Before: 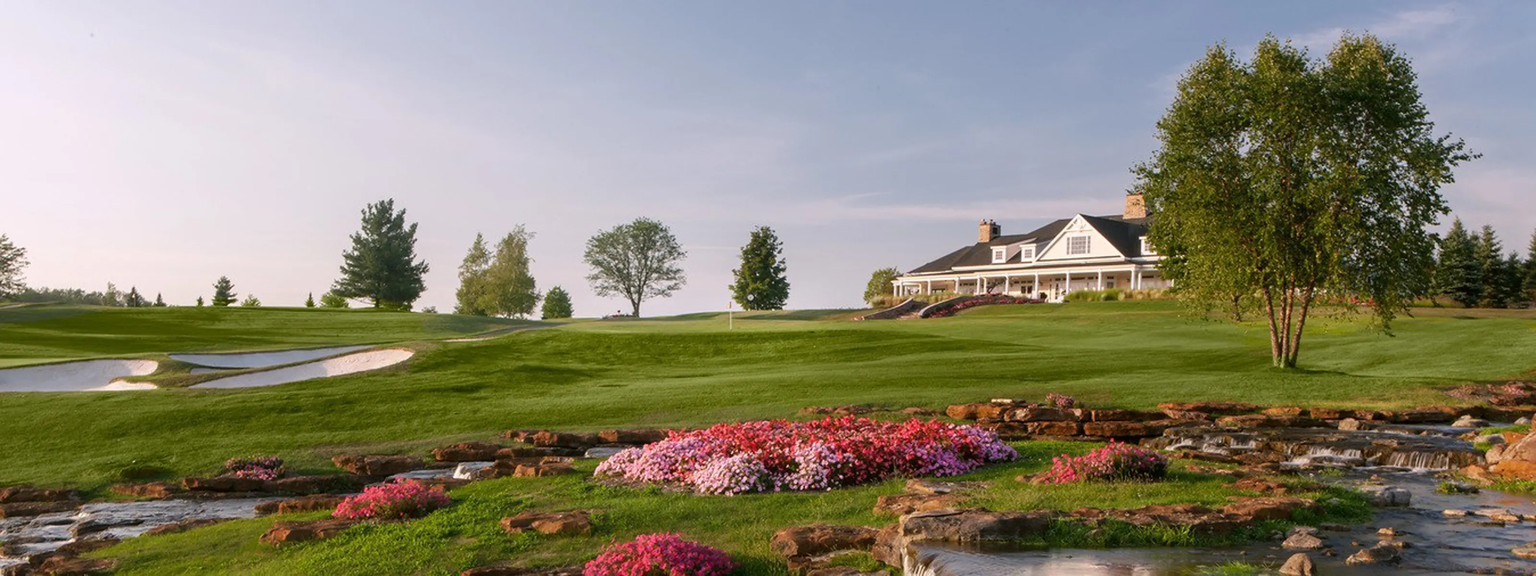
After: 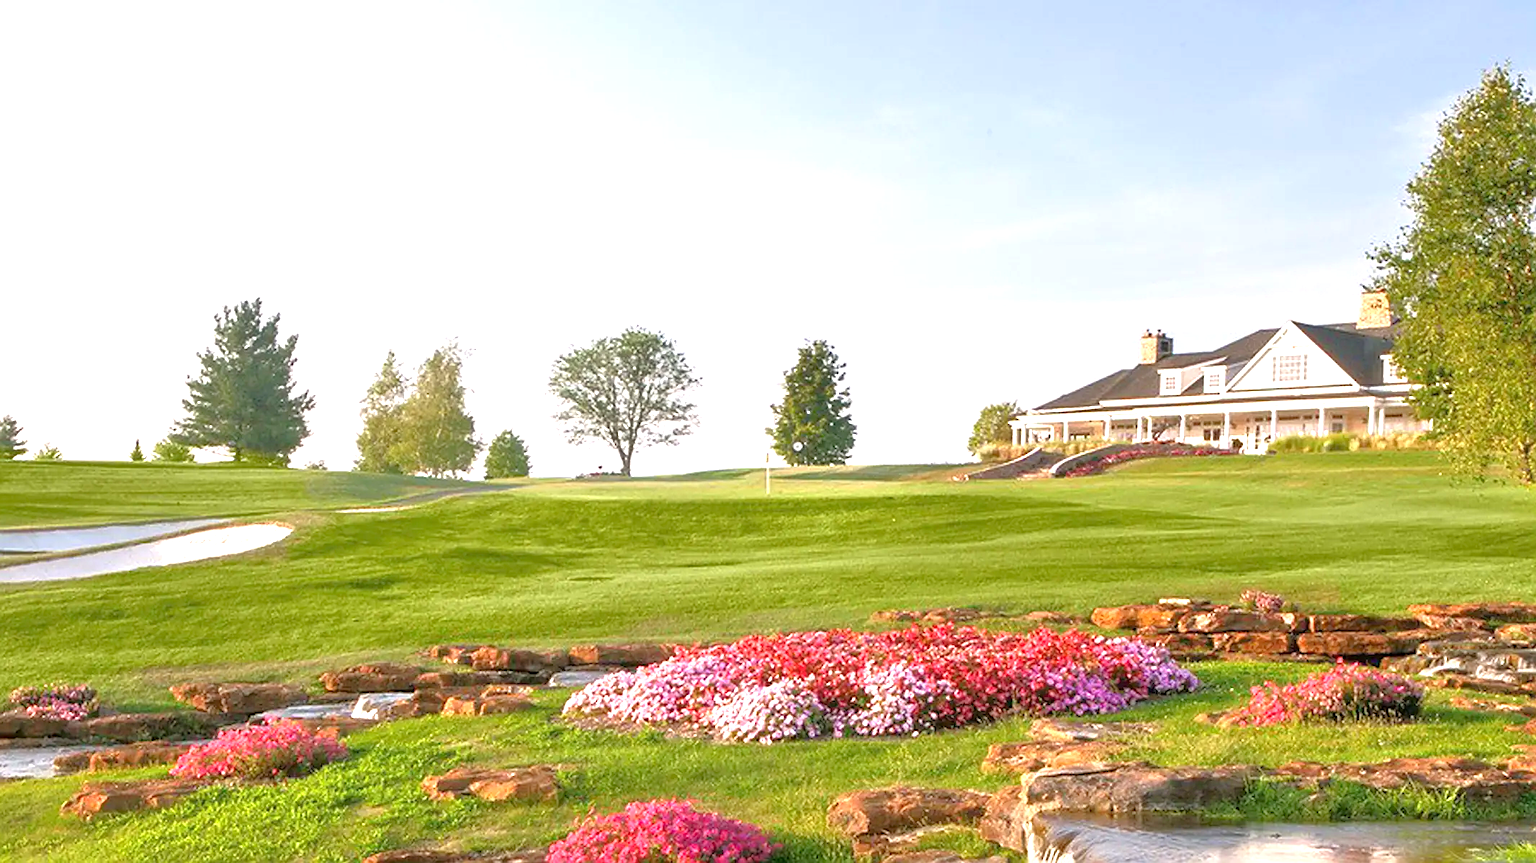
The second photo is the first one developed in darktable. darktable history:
crop and rotate: left 14.292%, right 19.041%
sharpen: on, module defaults
exposure: black level correction 0, exposure 1.2 EV, compensate highlight preservation false
tone equalizer: -7 EV 0.15 EV, -6 EV 0.6 EV, -5 EV 1.15 EV, -4 EV 1.33 EV, -3 EV 1.15 EV, -2 EV 0.6 EV, -1 EV 0.15 EV, mask exposure compensation -0.5 EV
